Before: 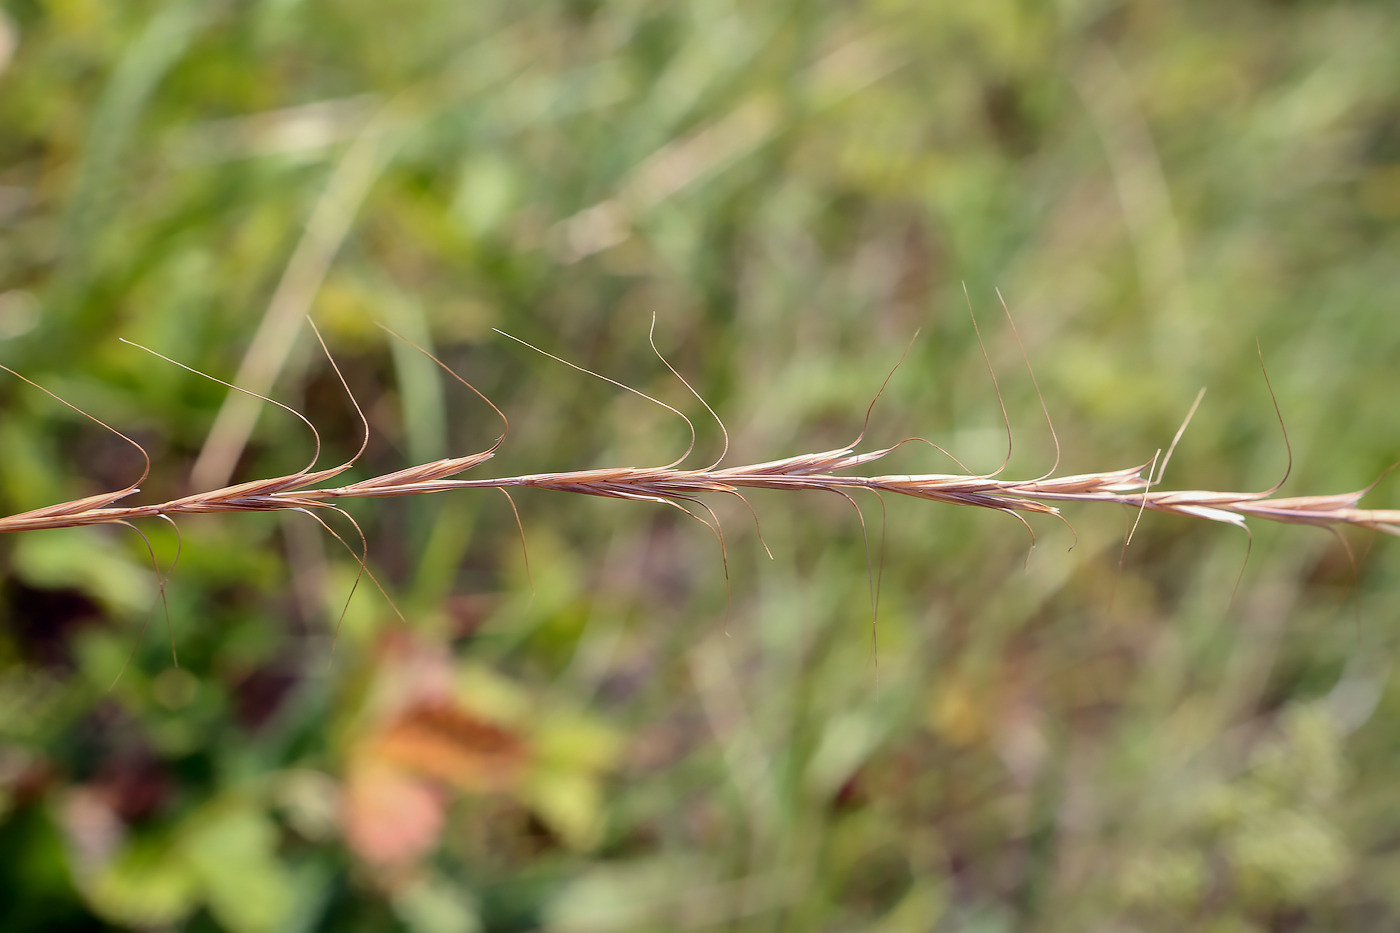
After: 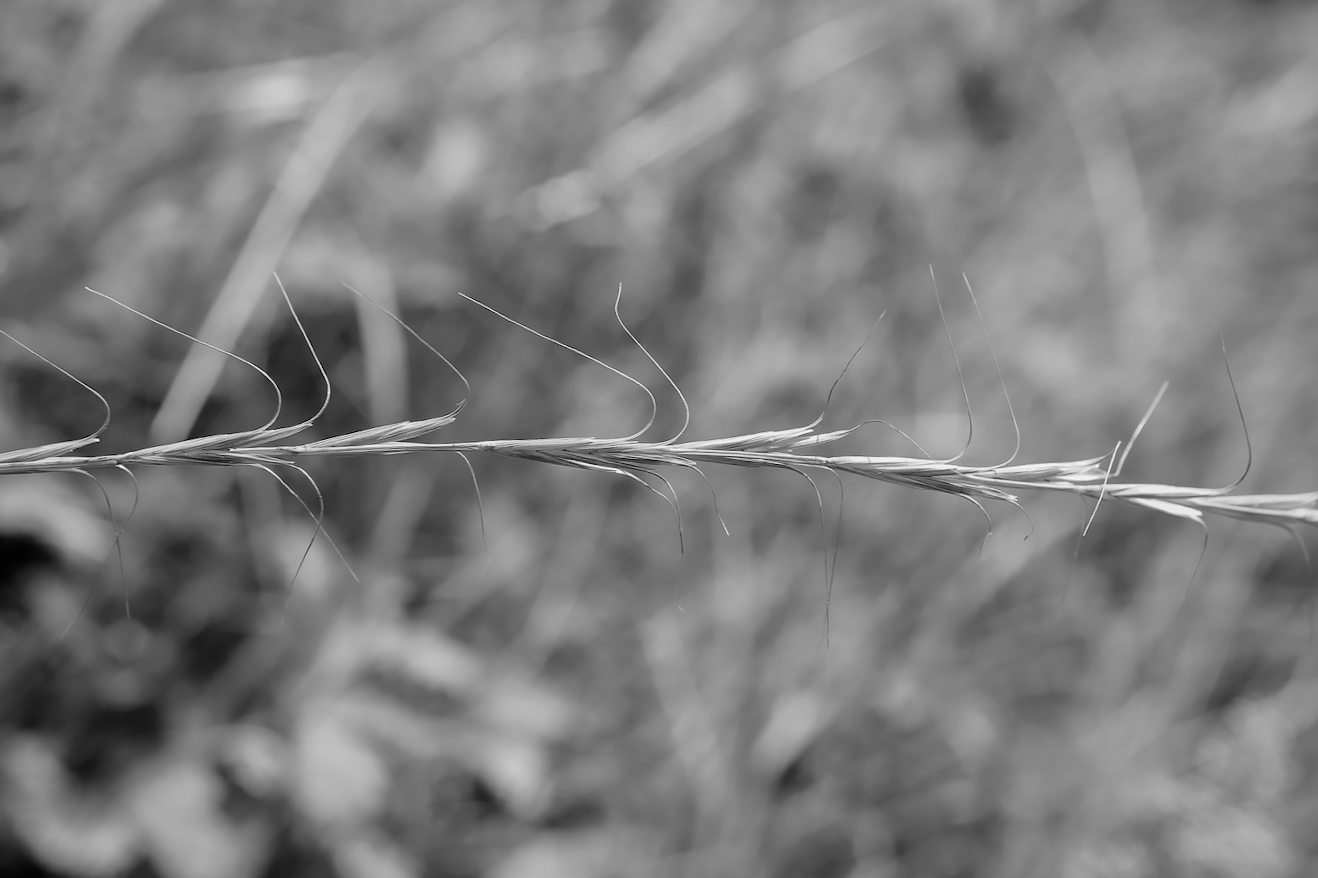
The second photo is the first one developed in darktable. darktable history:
monochrome: a 26.22, b 42.67, size 0.8
crop and rotate: angle -2.38°
